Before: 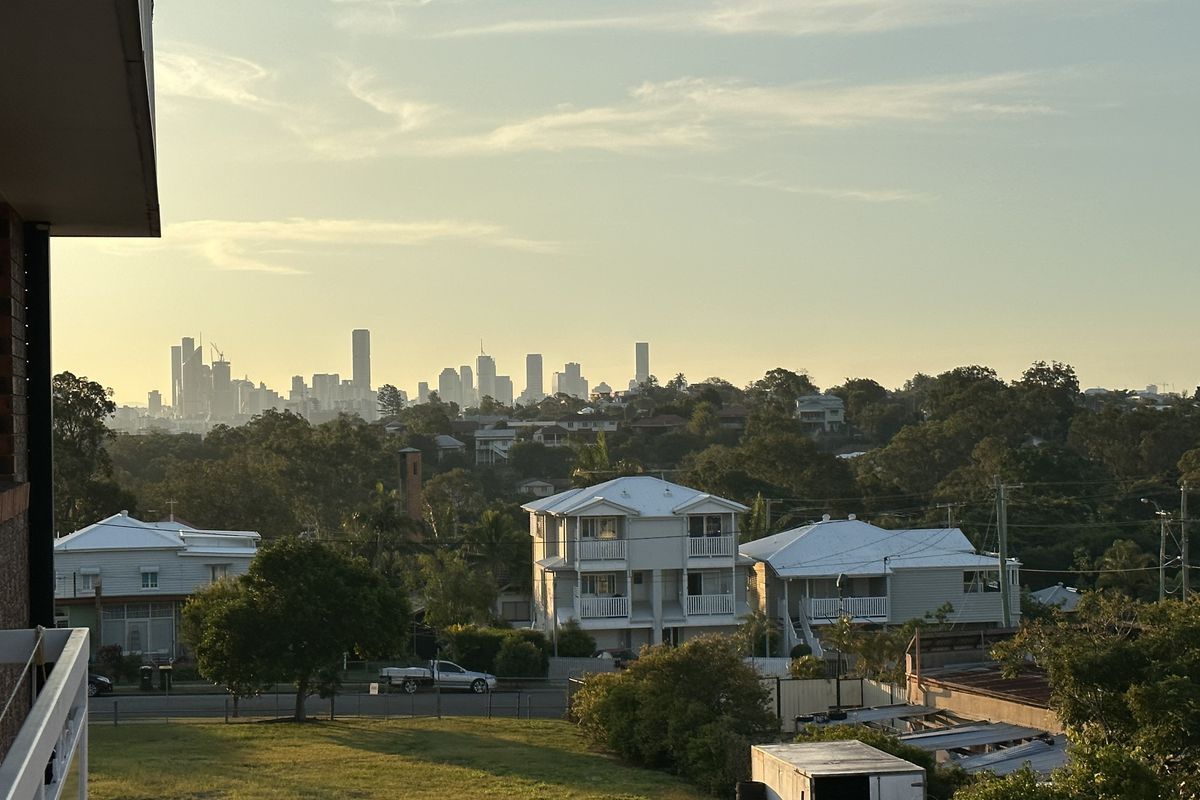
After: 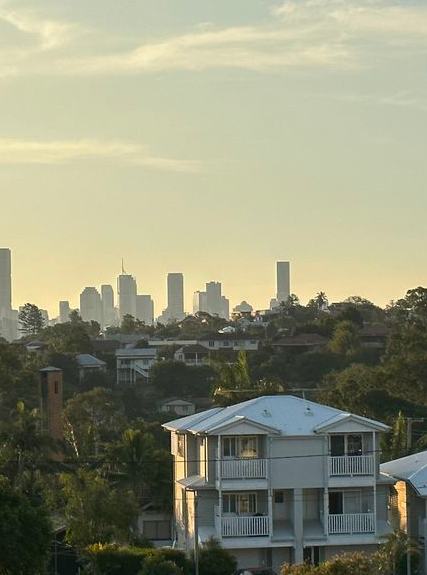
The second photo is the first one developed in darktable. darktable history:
crop and rotate: left 29.963%, top 10.205%, right 34.449%, bottom 17.9%
